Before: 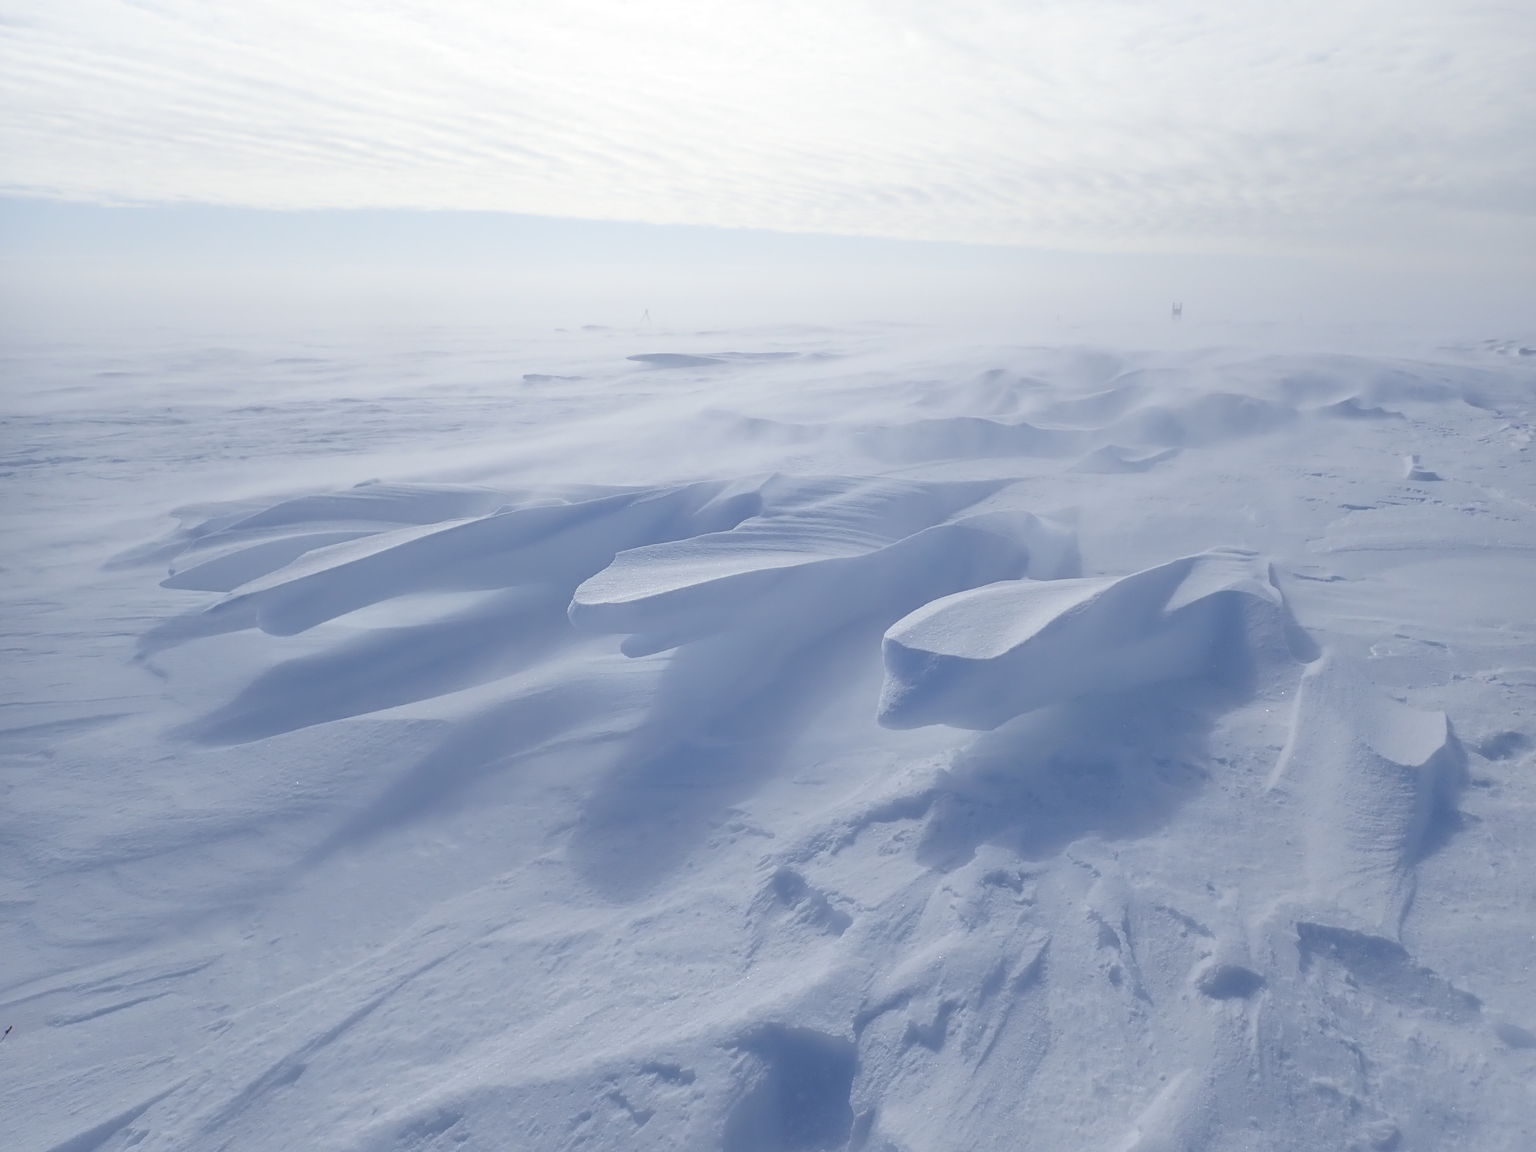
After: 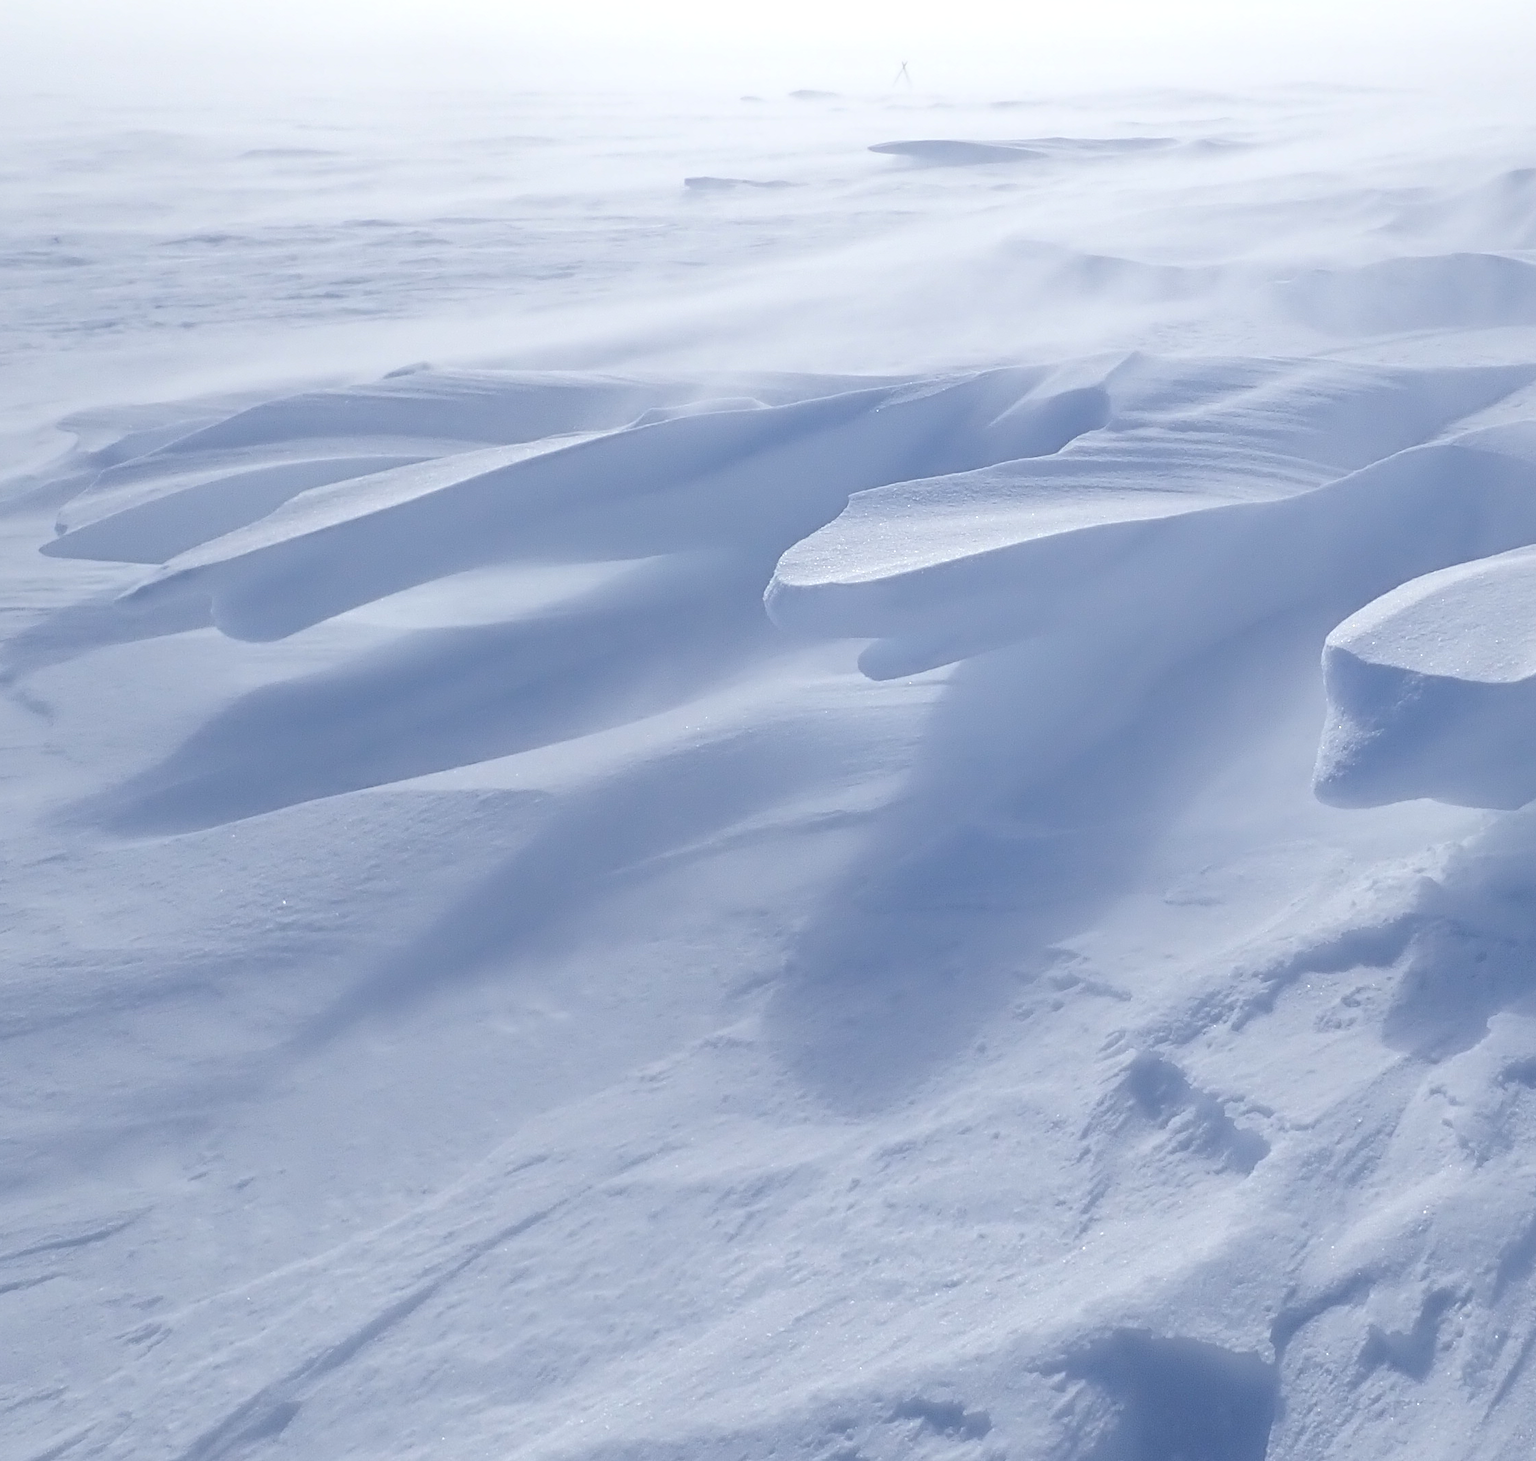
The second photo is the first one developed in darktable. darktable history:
crop: left 8.966%, top 23.852%, right 34.699%, bottom 4.703%
tone equalizer: -8 EV -0.417 EV, -7 EV -0.389 EV, -6 EV -0.333 EV, -5 EV -0.222 EV, -3 EV 0.222 EV, -2 EV 0.333 EV, -1 EV 0.389 EV, +0 EV 0.417 EV, edges refinement/feathering 500, mask exposure compensation -1.57 EV, preserve details no
